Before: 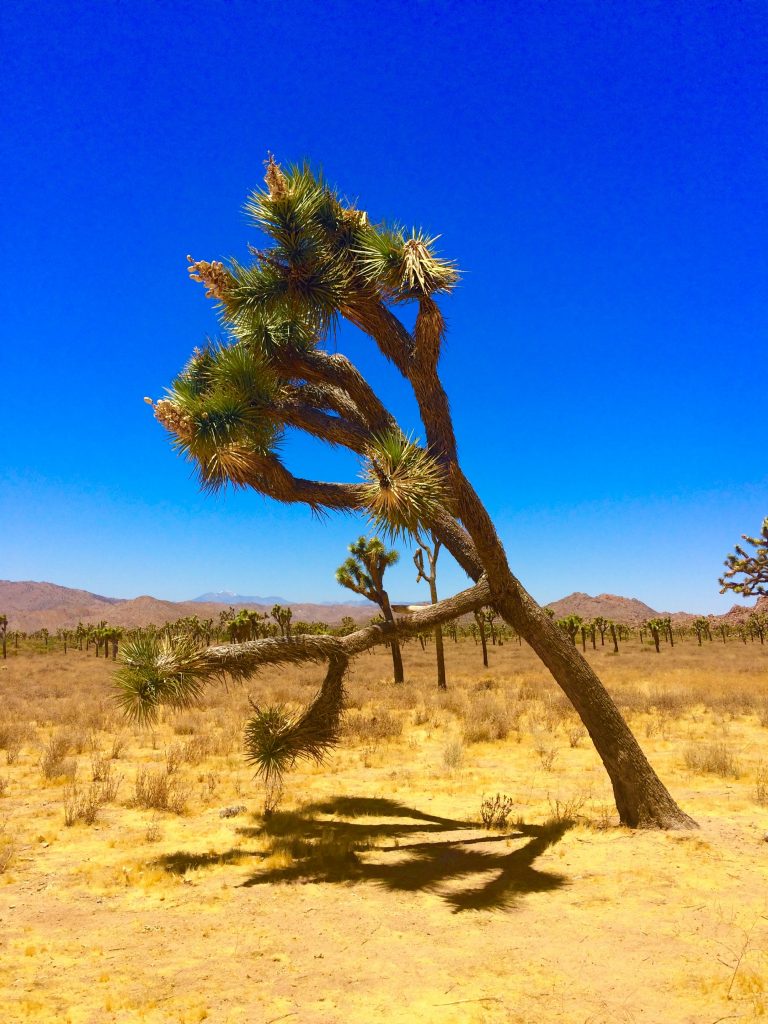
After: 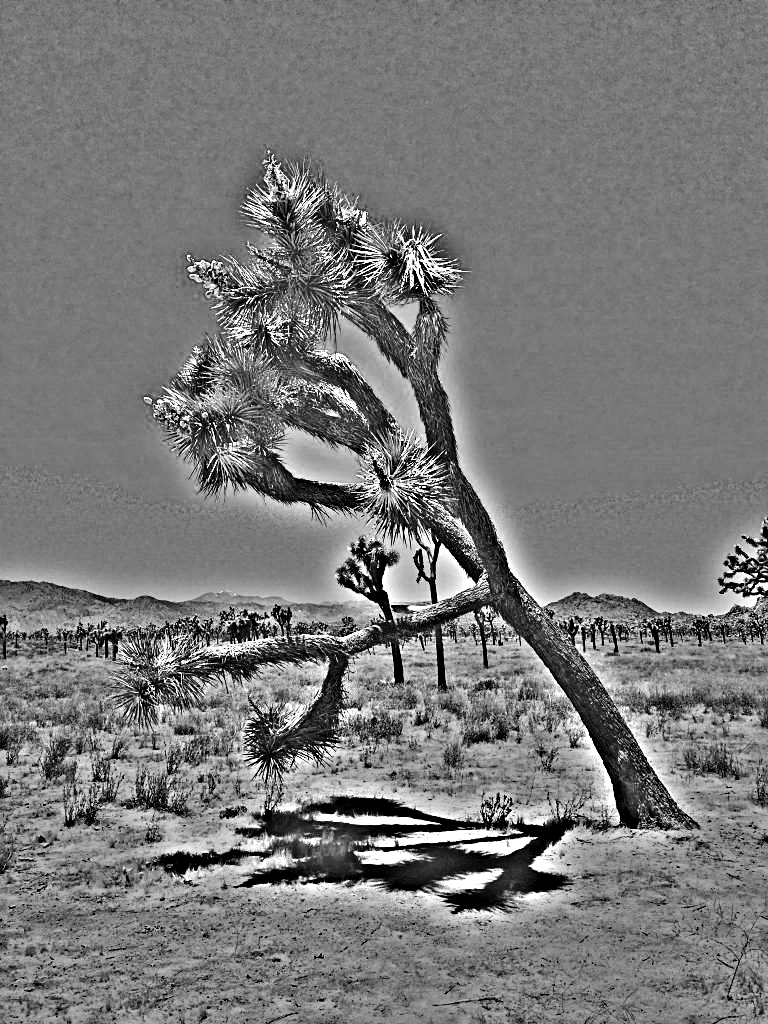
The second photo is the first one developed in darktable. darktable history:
local contrast: mode bilateral grid, contrast 10, coarseness 25, detail 110%, midtone range 0.2
white balance: emerald 1
base curve: curves: ch0 [(0, 0) (0.262, 0.32) (0.722, 0.705) (1, 1)]
highpass: on, module defaults
sharpen: on, module defaults
contrast brightness saturation: contrast 0.21, brightness -0.11, saturation 0.21
